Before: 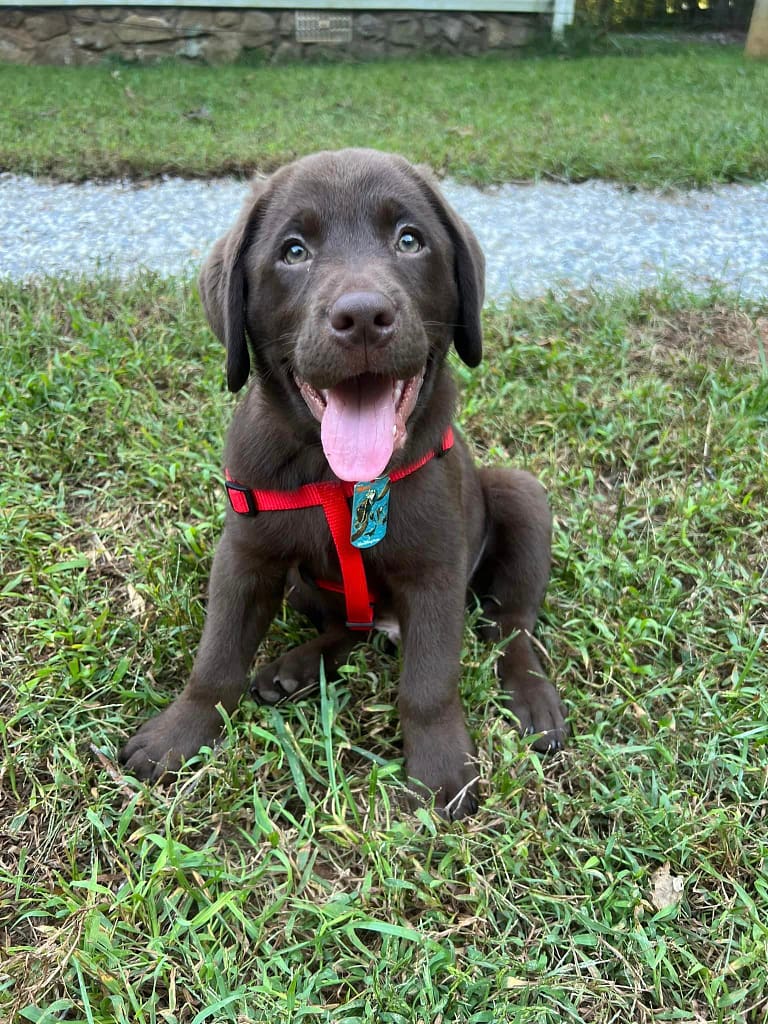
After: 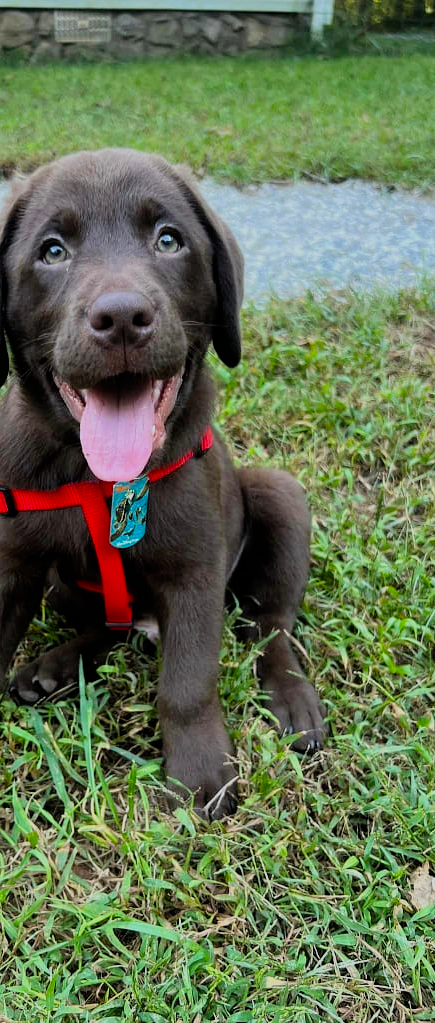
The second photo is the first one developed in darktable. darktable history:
crop: left 31.458%, top 0%, right 11.876%
filmic rgb: black relative exposure -7.75 EV, white relative exposure 4.4 EV, threshold 3 EV, hardness 3.76, latitude 38.11%, contrast 0.966, highlights saturation mix 10%, shadows ↔ highlights balance 4.59%, color science v4 (2020), enable highlight reconstruction true
